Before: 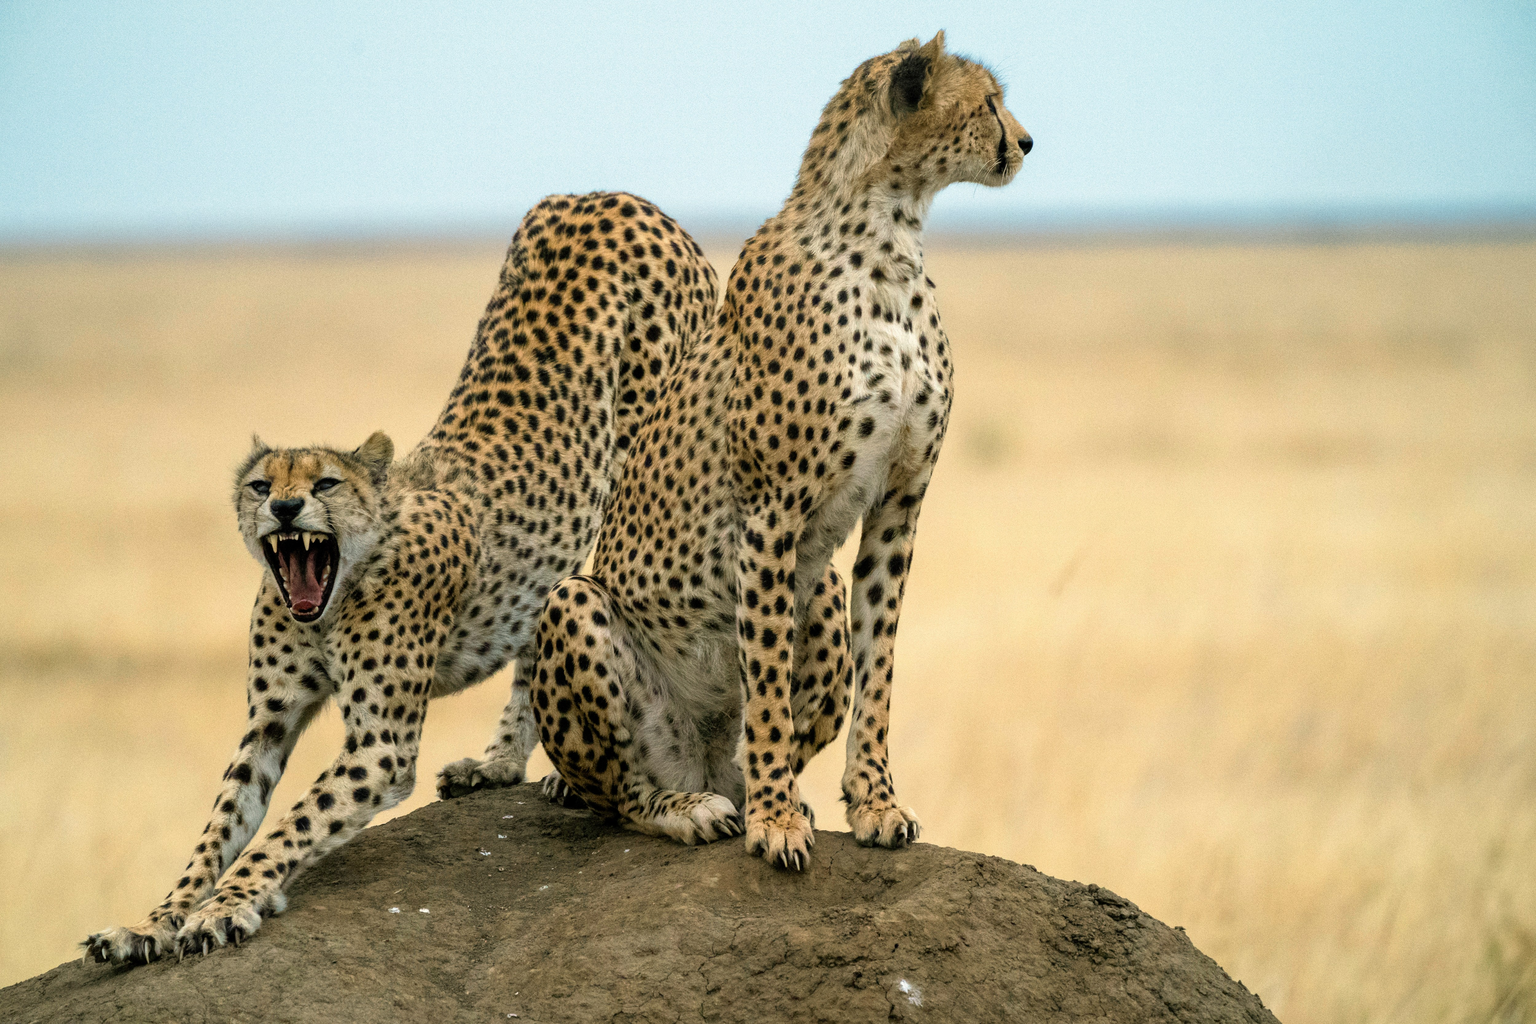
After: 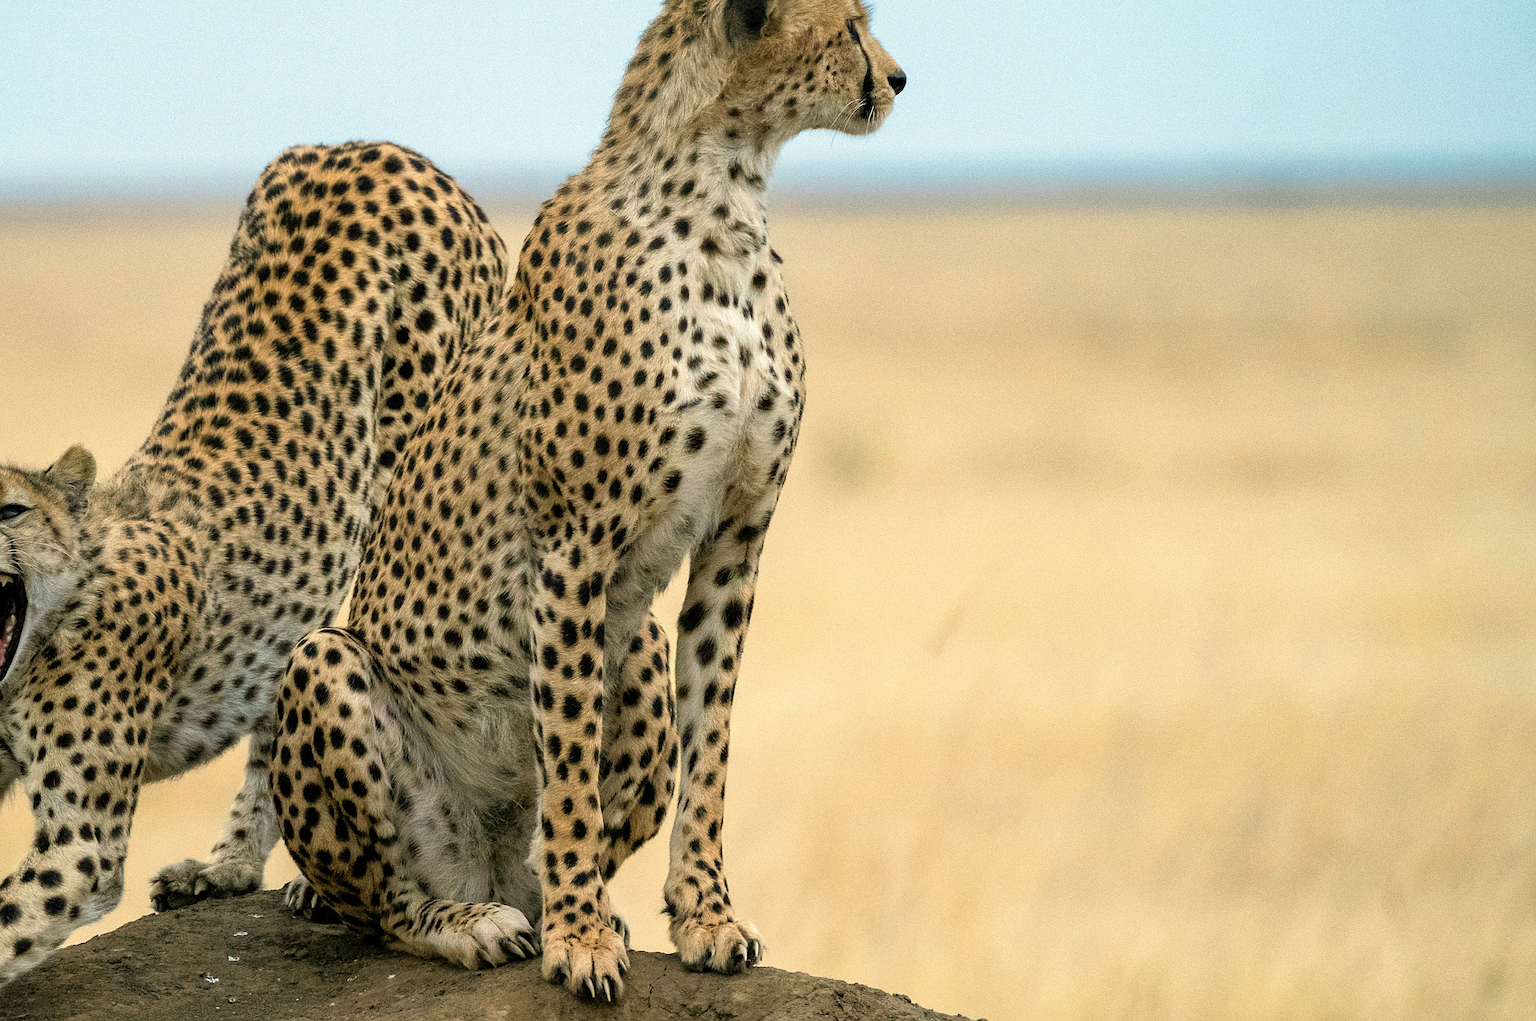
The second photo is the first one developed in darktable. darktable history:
crop and rotate: left 20.74%, top 7.912%, right 0.375%, bottom 13.378%
levels: levels [0, 0.498, 1]
sharpen: on, module defaults
